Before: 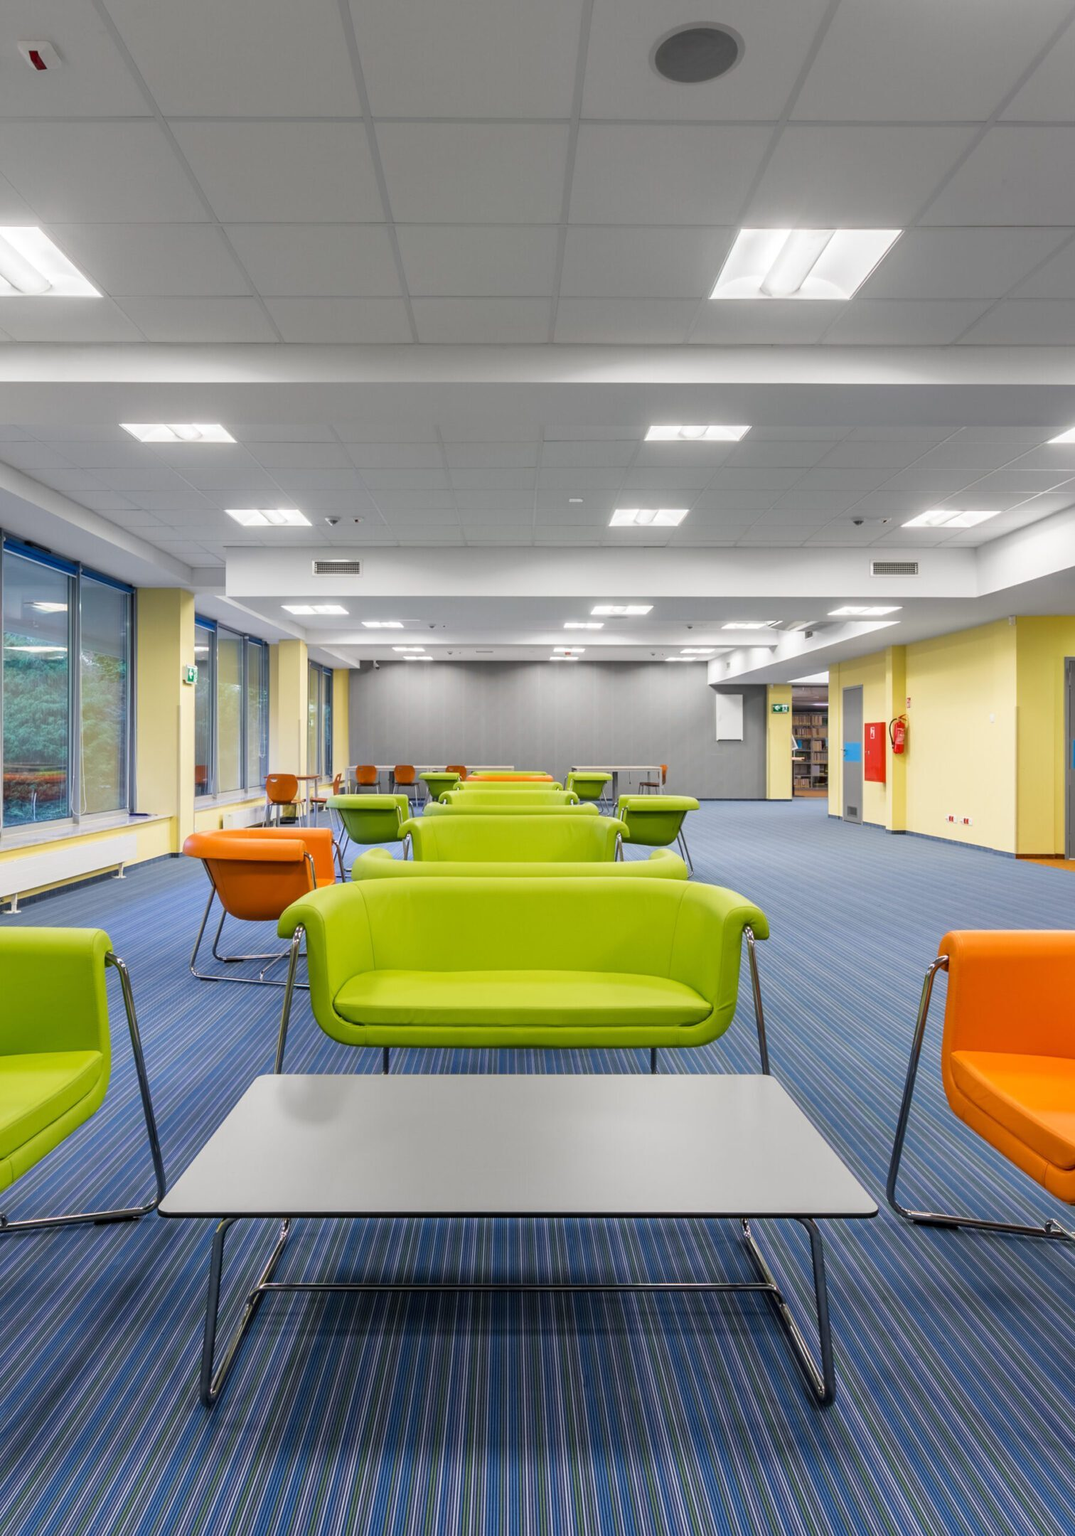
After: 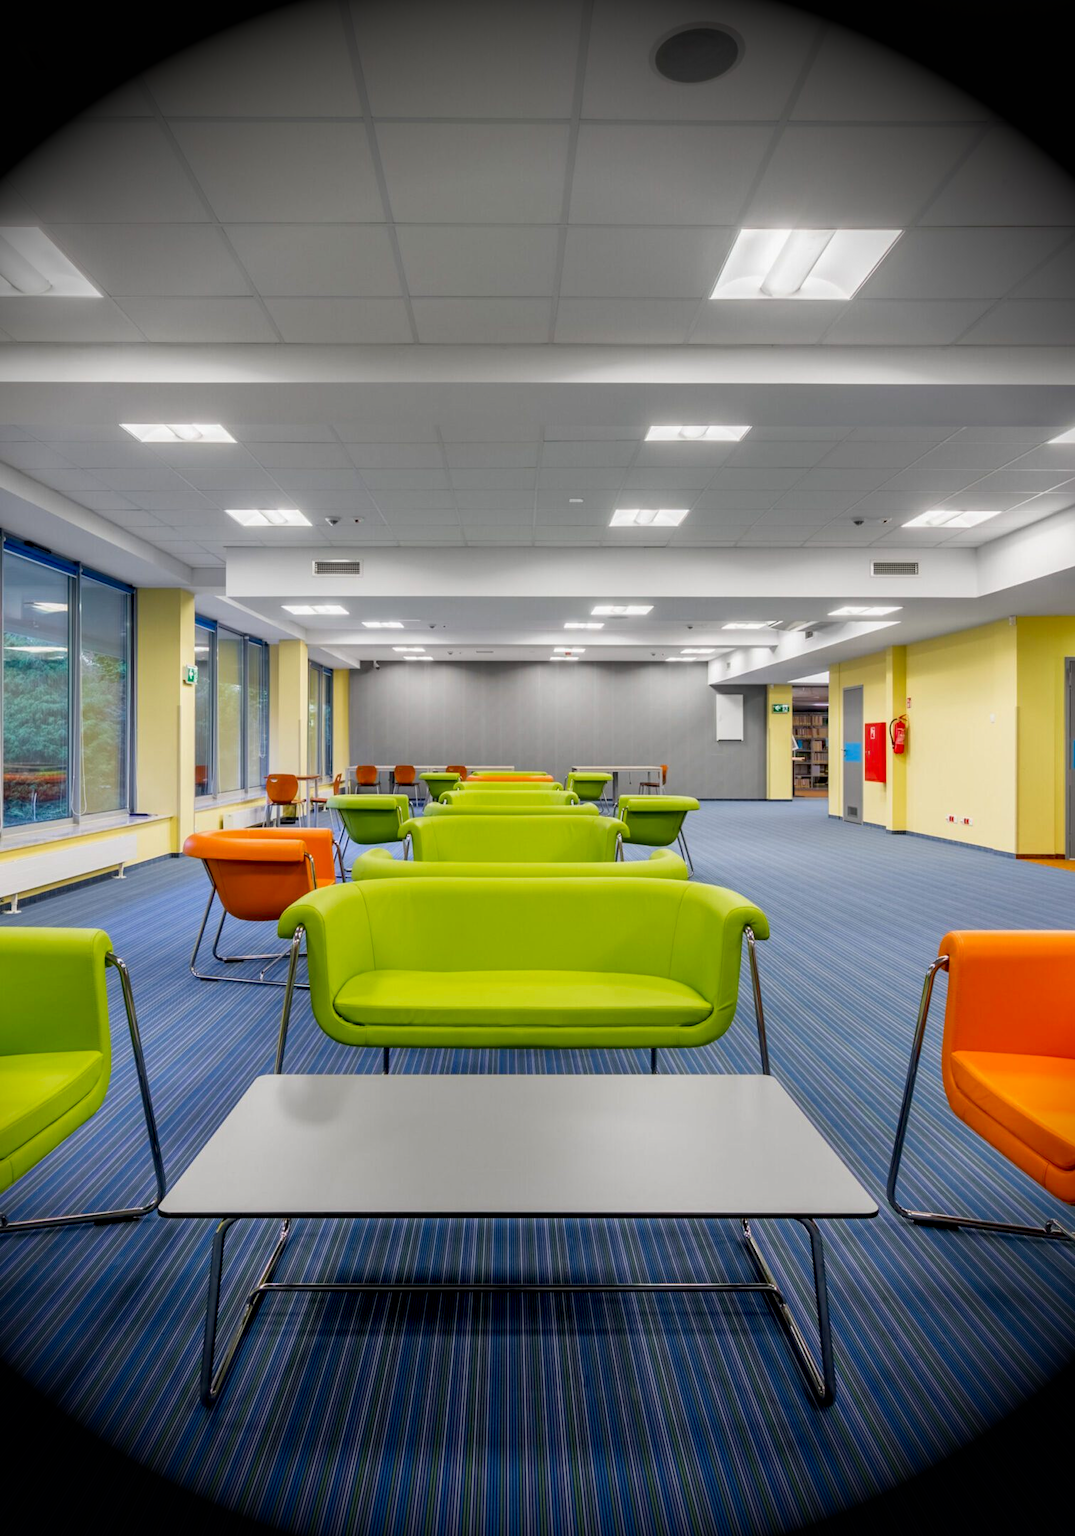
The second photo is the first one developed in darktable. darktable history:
vignetting: fall-off start 76.8%, fall-off radius 28.25%, brightness -0.998, saturation 0.497, width/height ratio 0.979
exposure: black level correction 0.009, exposure -0.163 EV, compensate highlight preservation false
local contrast: highlights 100%, shadows 100%, detail 120%, midtone range 0.2
color zones: curves: ch1 [(0.238, 0.163) (0.476, 0.2) (0.733, 0.322) (0.848, 0.134)], mix -123.87%
